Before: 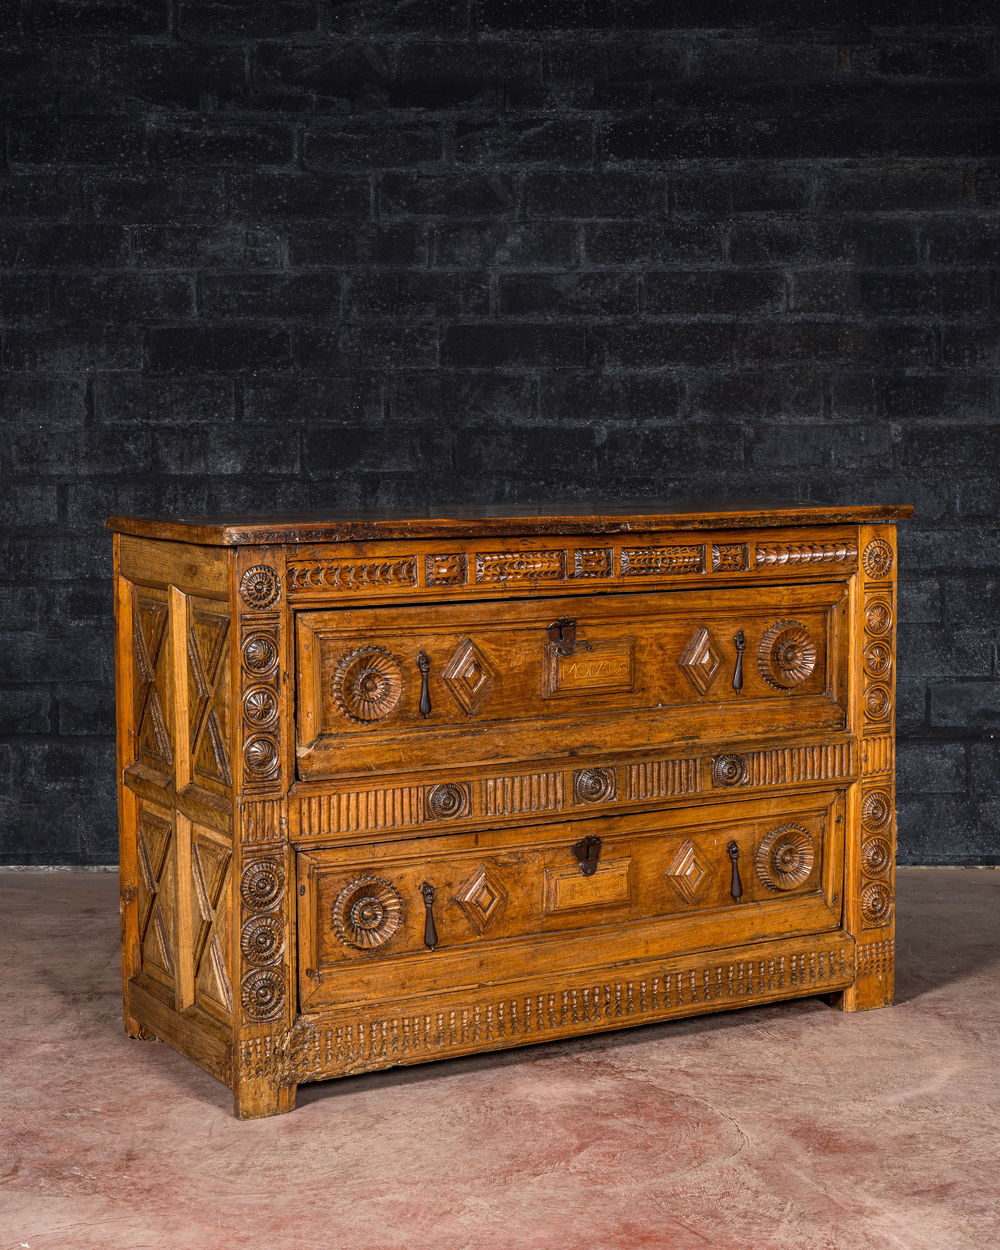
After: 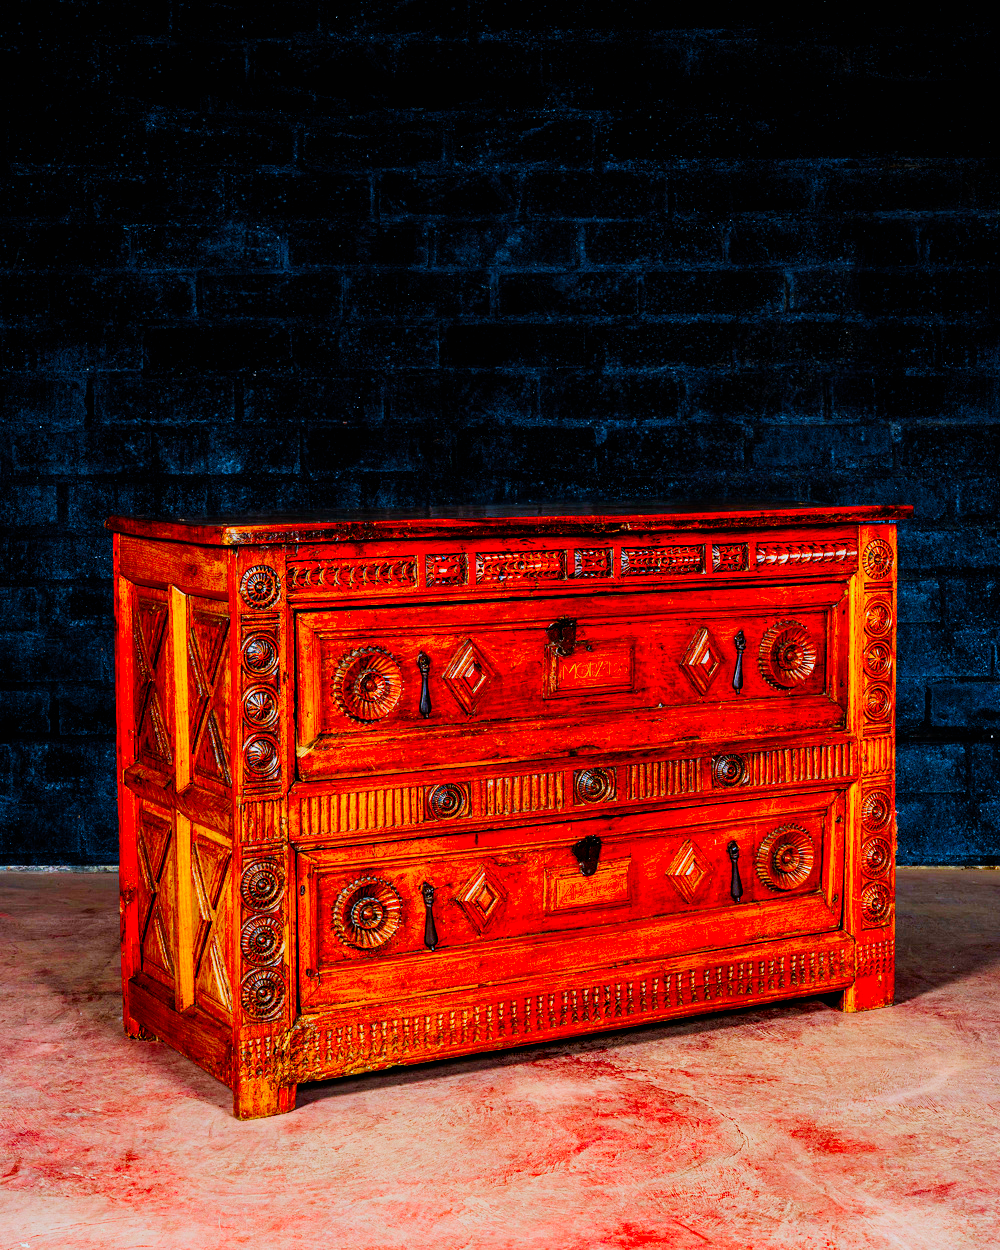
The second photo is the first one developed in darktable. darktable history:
rgb levels: levels [[0.01, 0.419, 0.839], [0, 0.5, 1], [0, 0.5, 1]]
sigmoid: contrast 1.8, skew -0.2, preserve hue 0%, red attenuation 0.1, red rotation 0.035, green attenuation 0.1, green rotation -0.017, blue attenuation 0.15, blue rotation -0.052, base primaries Rec2020
color calibration: illuminant Planckian (black body), x 0.368, y 0.361, temperature 4275.92 K
color correction: saturation 3
